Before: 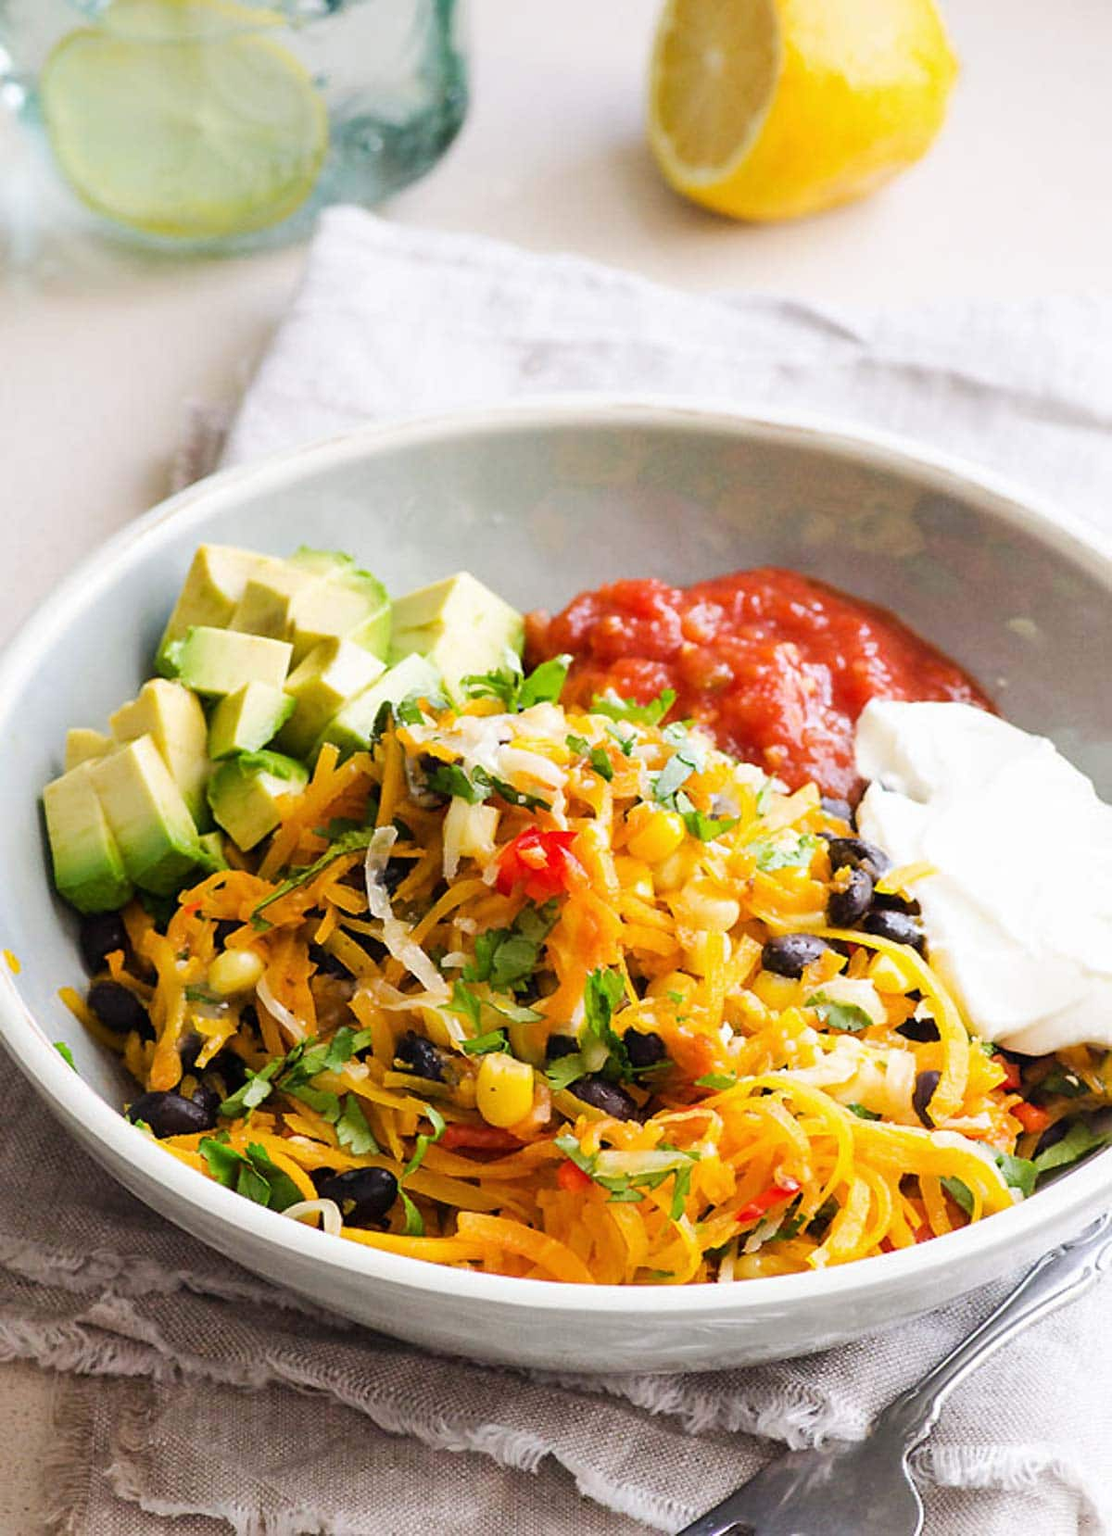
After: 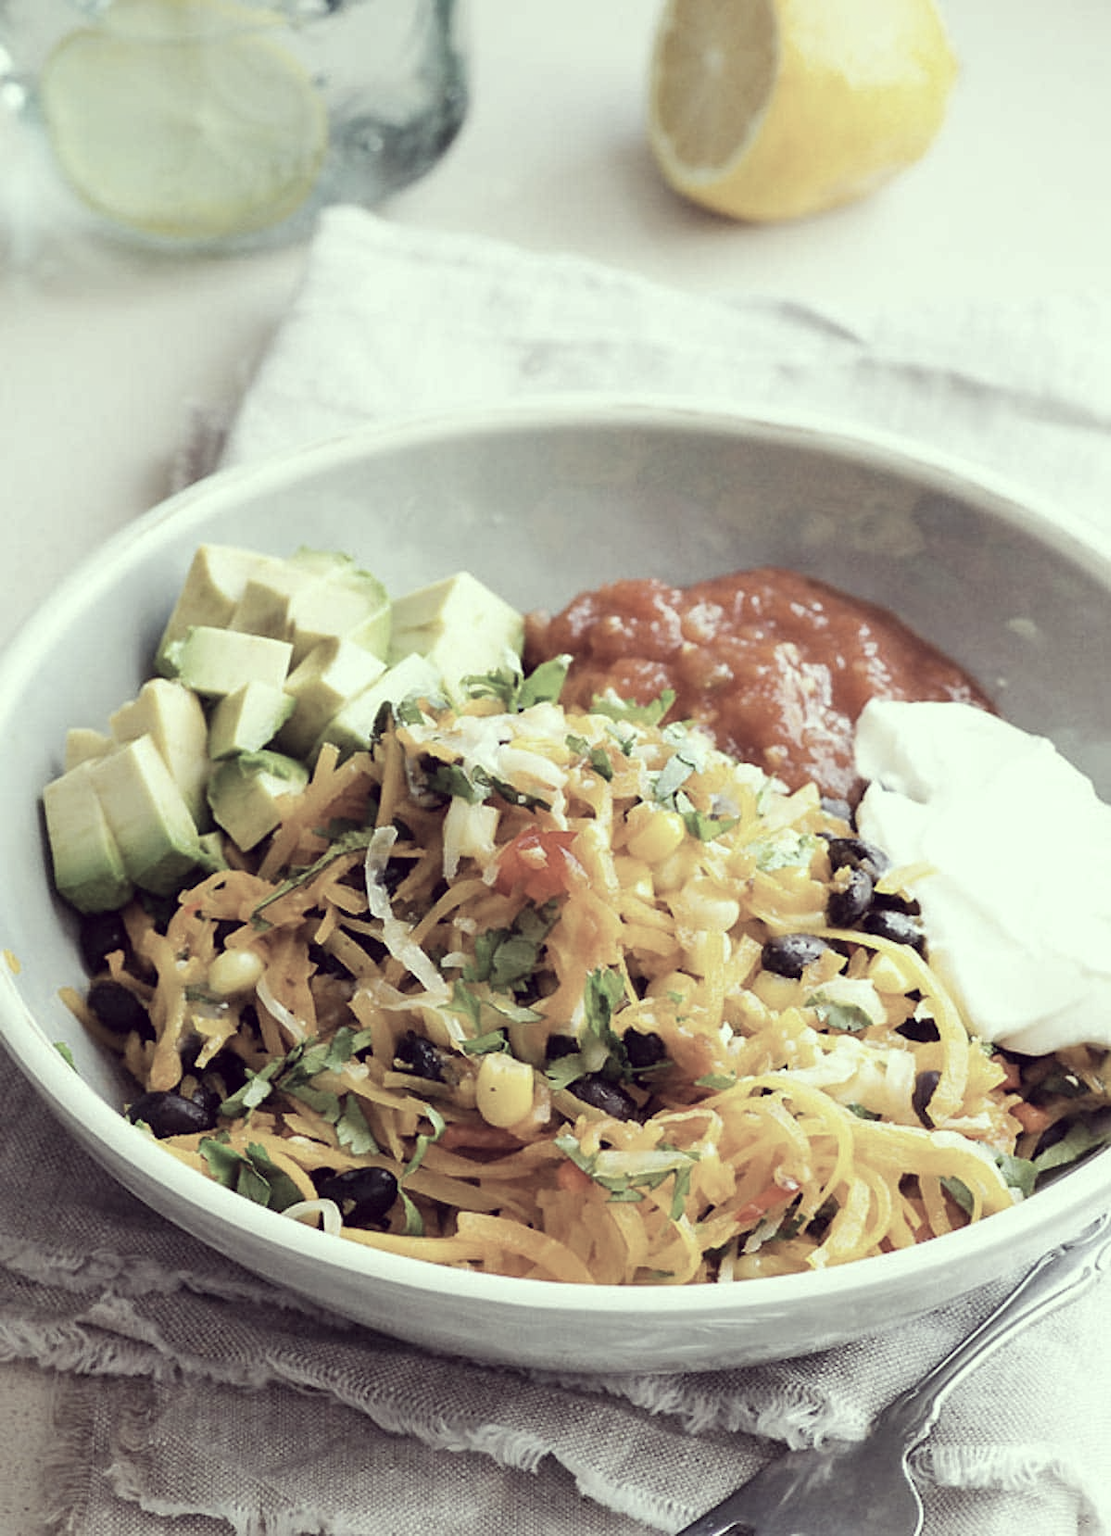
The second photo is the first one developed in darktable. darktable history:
color correction: highlights a* -20.7, highlights b* 20.37, shadows a* 19.31, shadows b* -20.6, saturation 0.375
